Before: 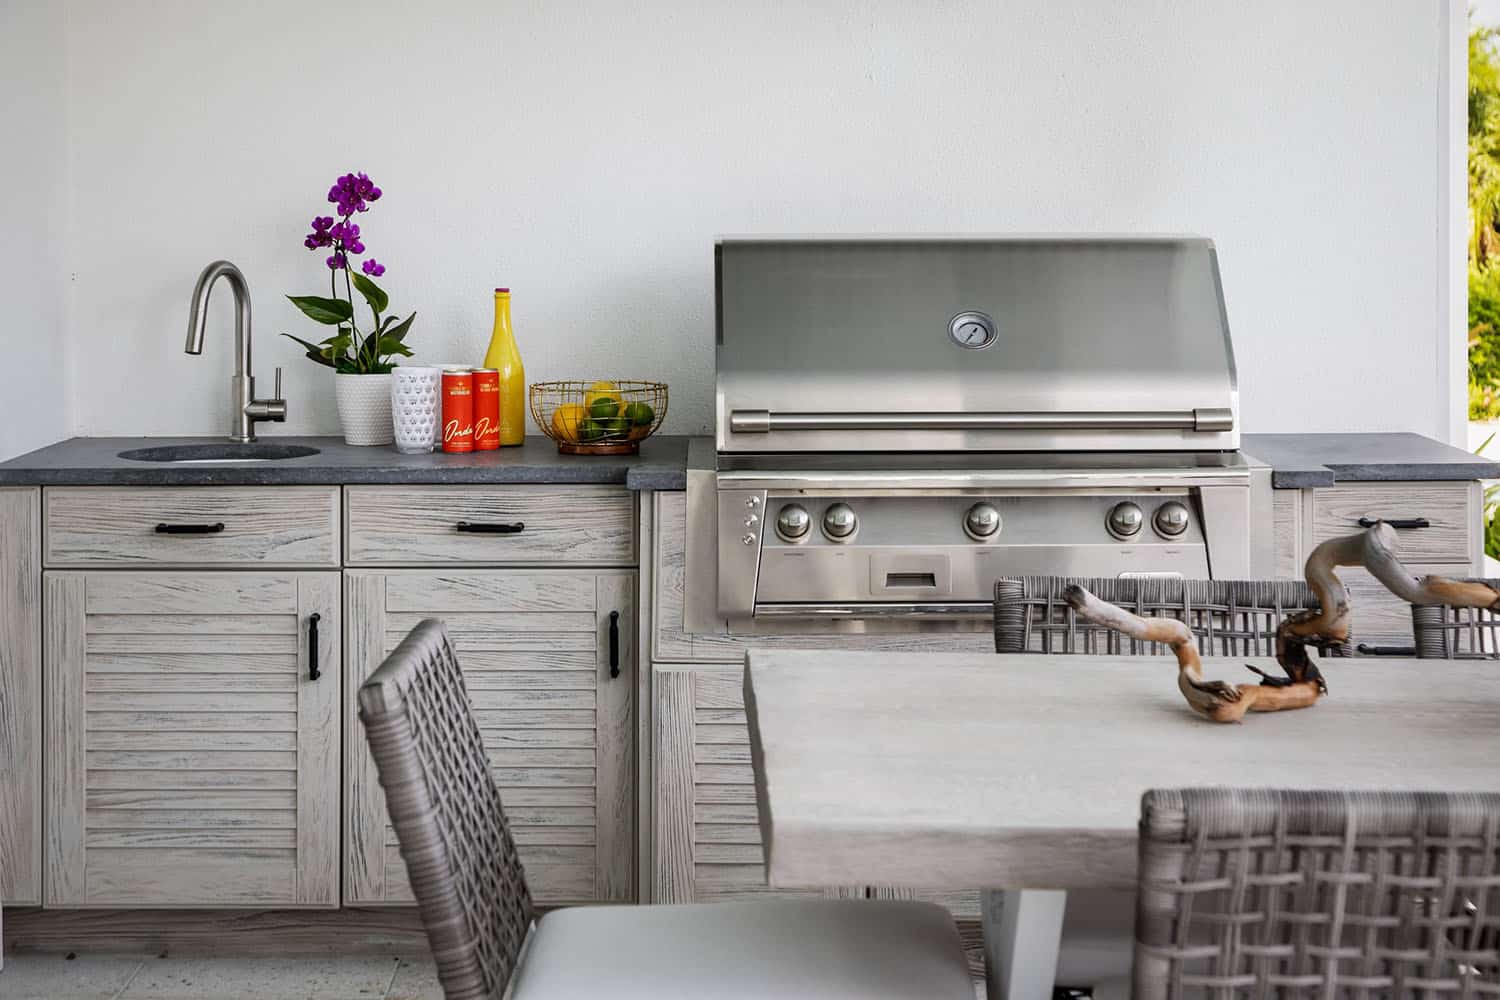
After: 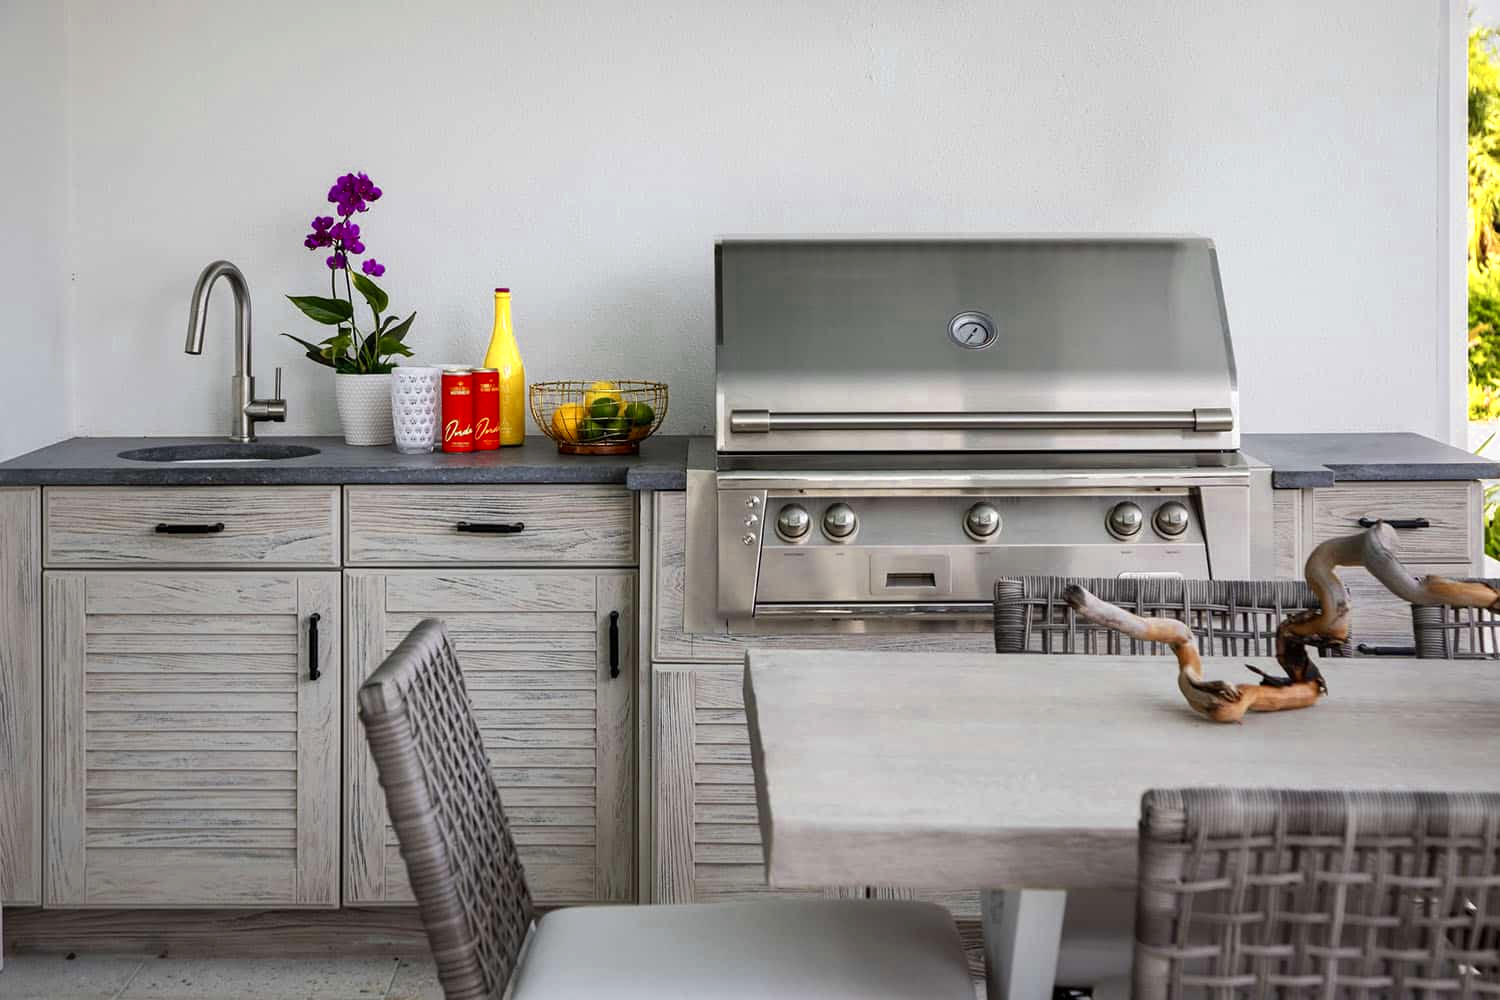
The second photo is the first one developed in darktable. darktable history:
color zones: curves: ch0 [(0.004, 0.305) (0.261, 0.623) (0.389, 0.399) (0.708, 0.571) (0.947, 0.34)]; ch1 [(0.025, 0.645) (0.229, 0.584) (0.326, 0.551) (0.484, 0.262) (0.757, 0.643)]
base curve: curves: ch0 [(0, 0) (0.303, 0.277) (1, 1)]
